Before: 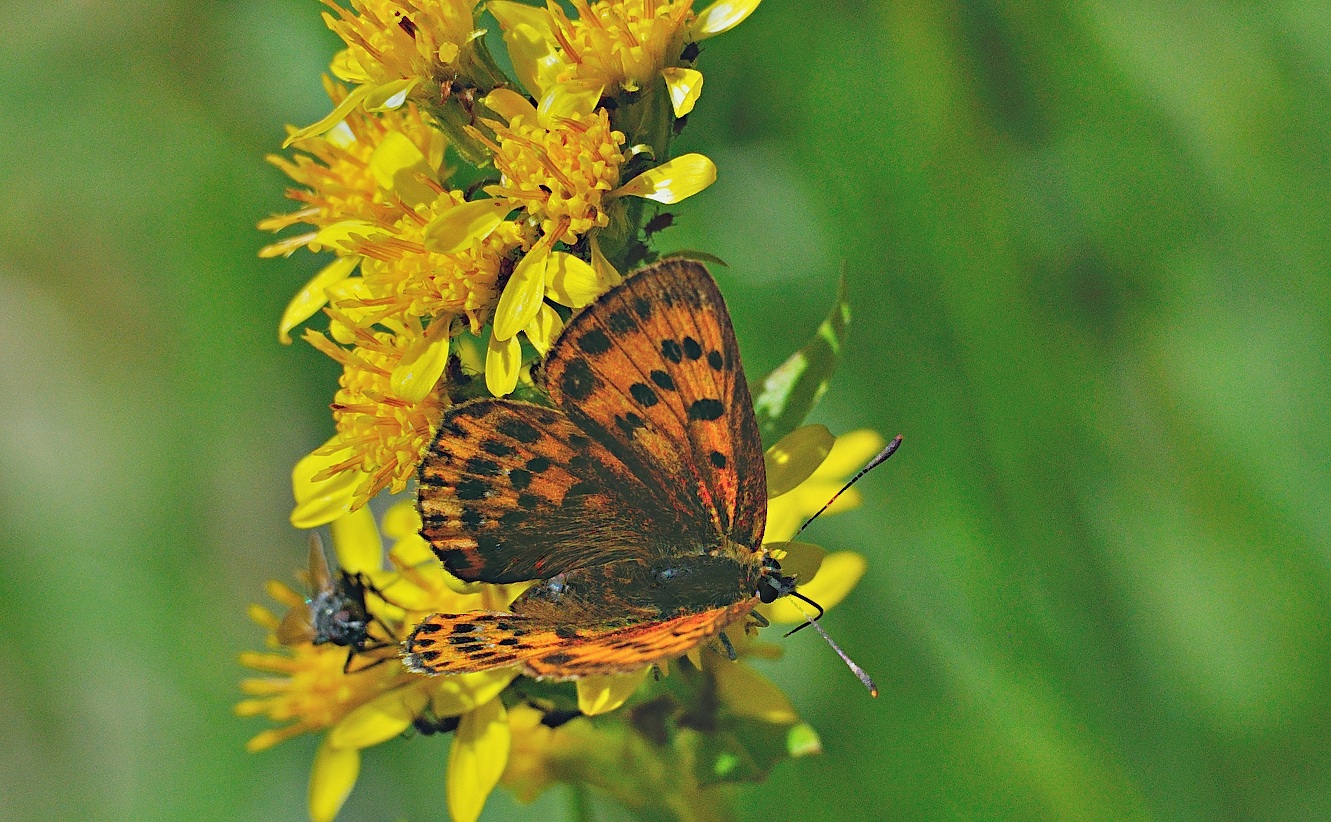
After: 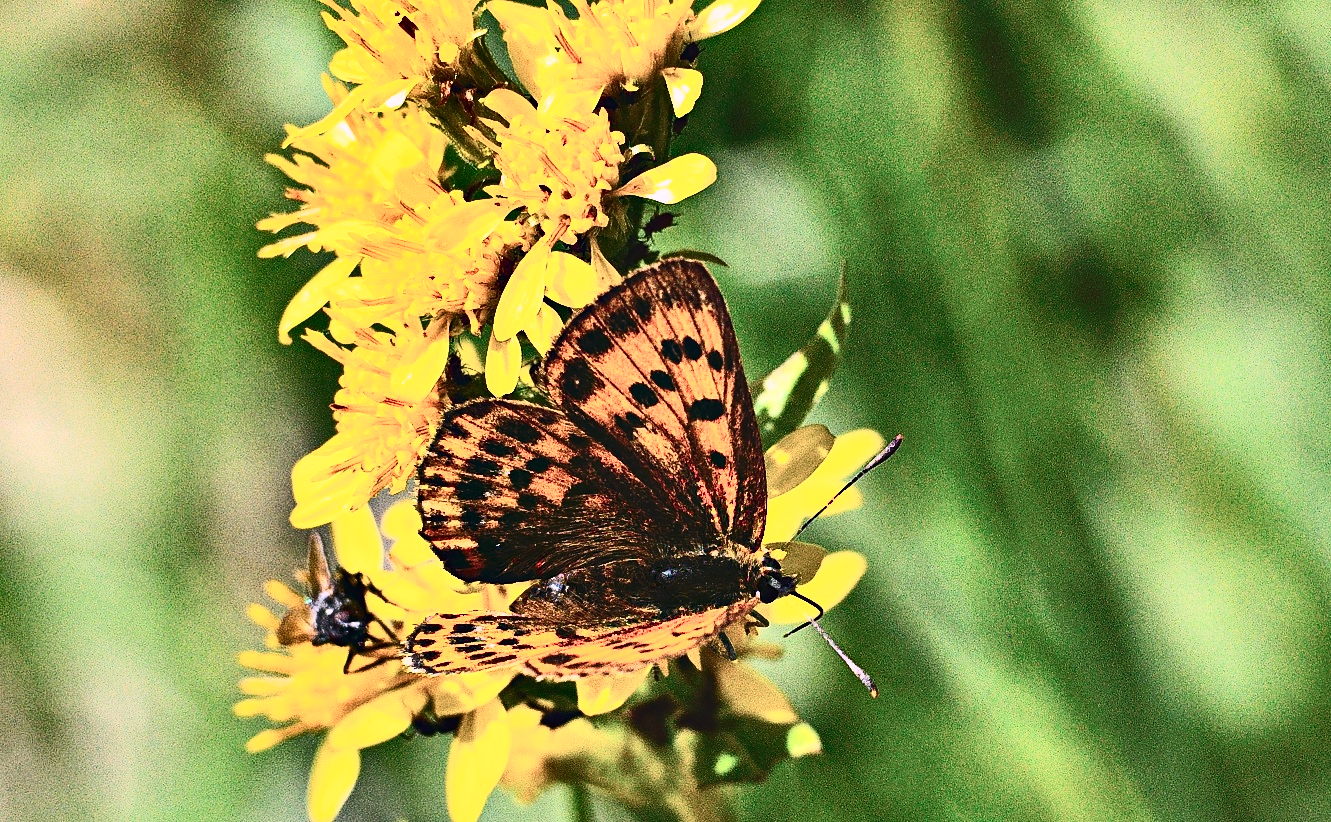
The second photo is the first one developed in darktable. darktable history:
contrast brightness saturation: contrast 0.93, brightness 0.2
white balance: red 1.188, blue 1.11
shadows and highlights: low approximation 0.01, soften with gaussian
